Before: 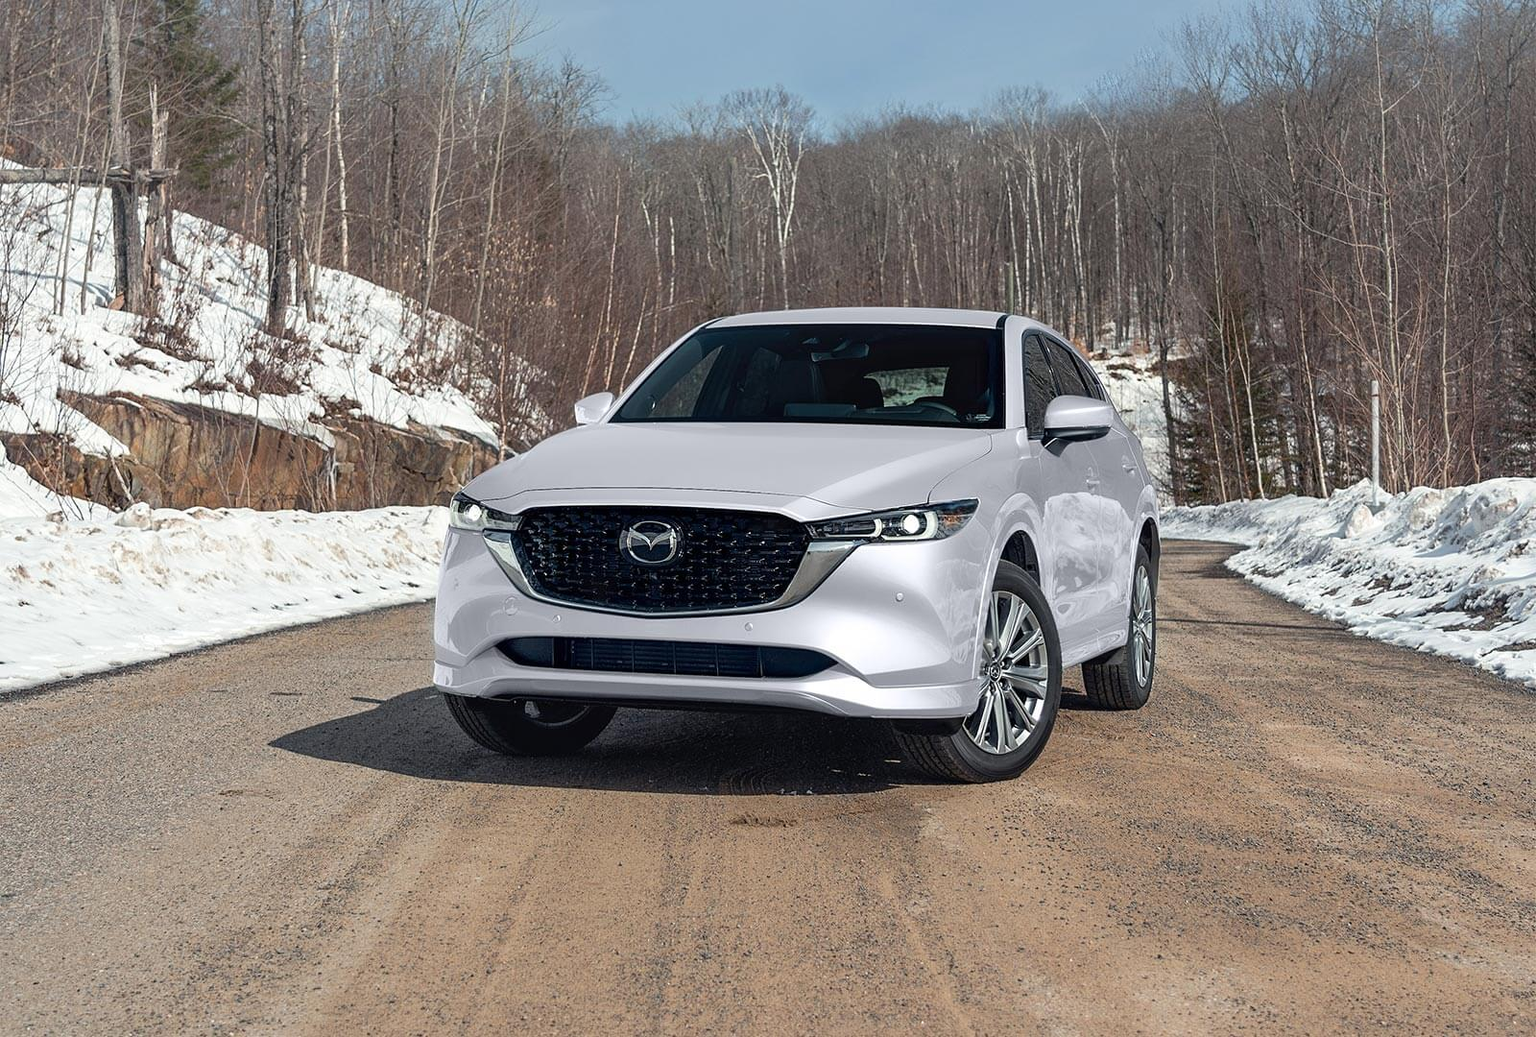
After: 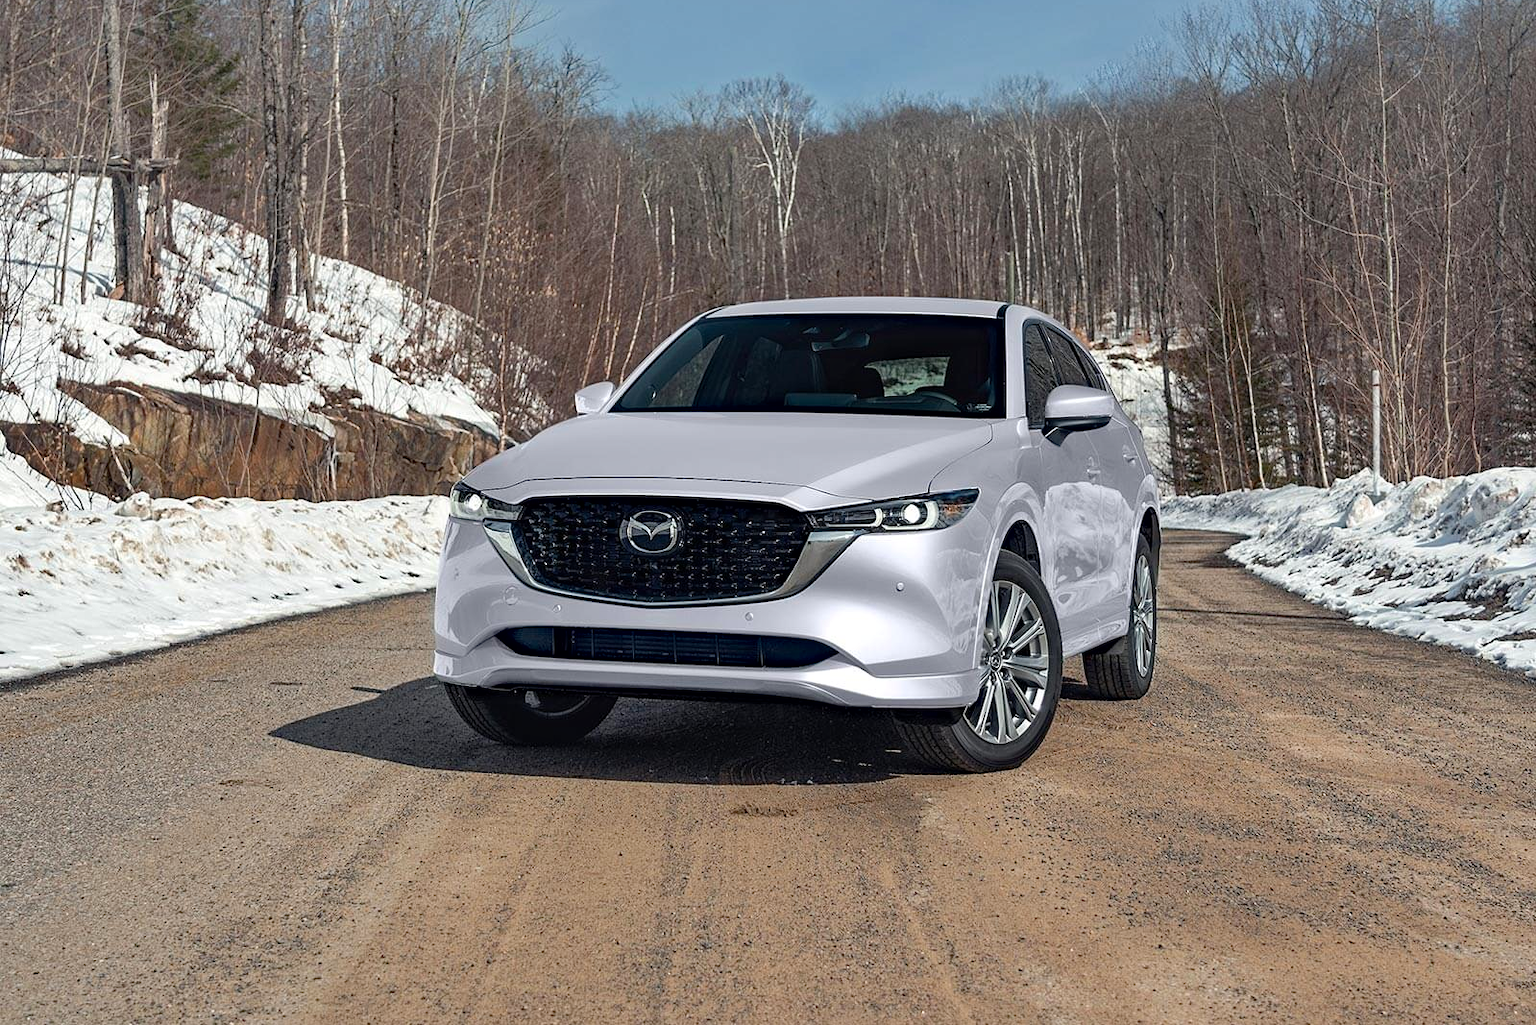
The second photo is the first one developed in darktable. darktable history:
crop: top 1.049%, right 0.001%
haze removal: strength 0.29, distance 0.25, compatibility mode true, adaptive false
shadows and highlights: low approximation 0.01, soften with gaussian
